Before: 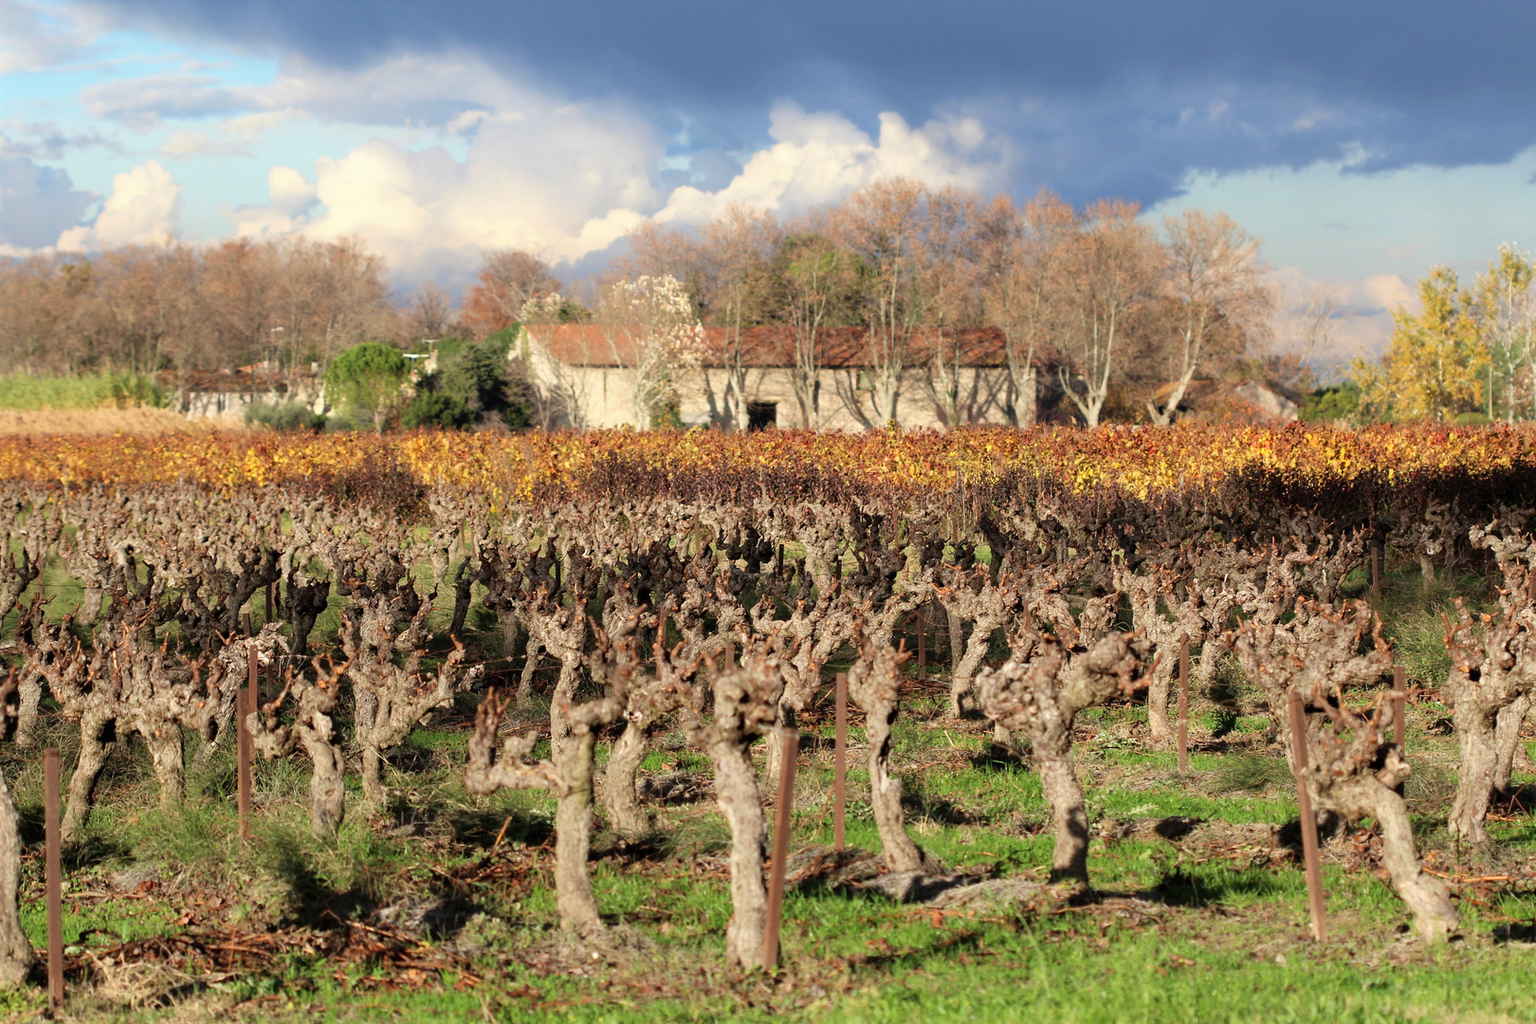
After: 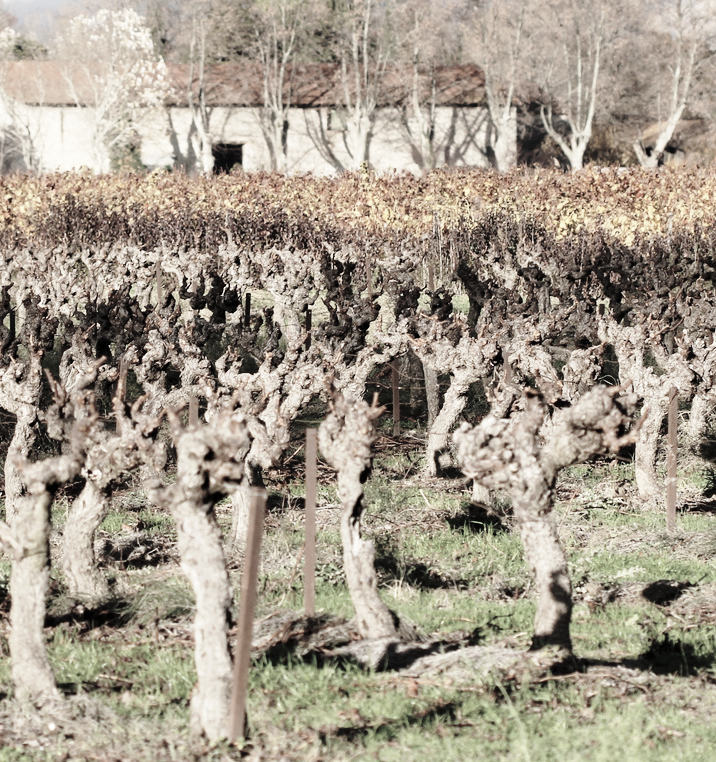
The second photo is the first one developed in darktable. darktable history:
crop: left 35.565%, top 26.038%, right 20.232%, bottom 3.369%
color correction: highlights b* -0.055, saturation 0.311
base curve: curves: ch0 [(0, 0) (0.028, 0.03) (0.121, 0.232) (0.46, 0.748) (0.859, 0.968) (1, 1)], preserve colors none
